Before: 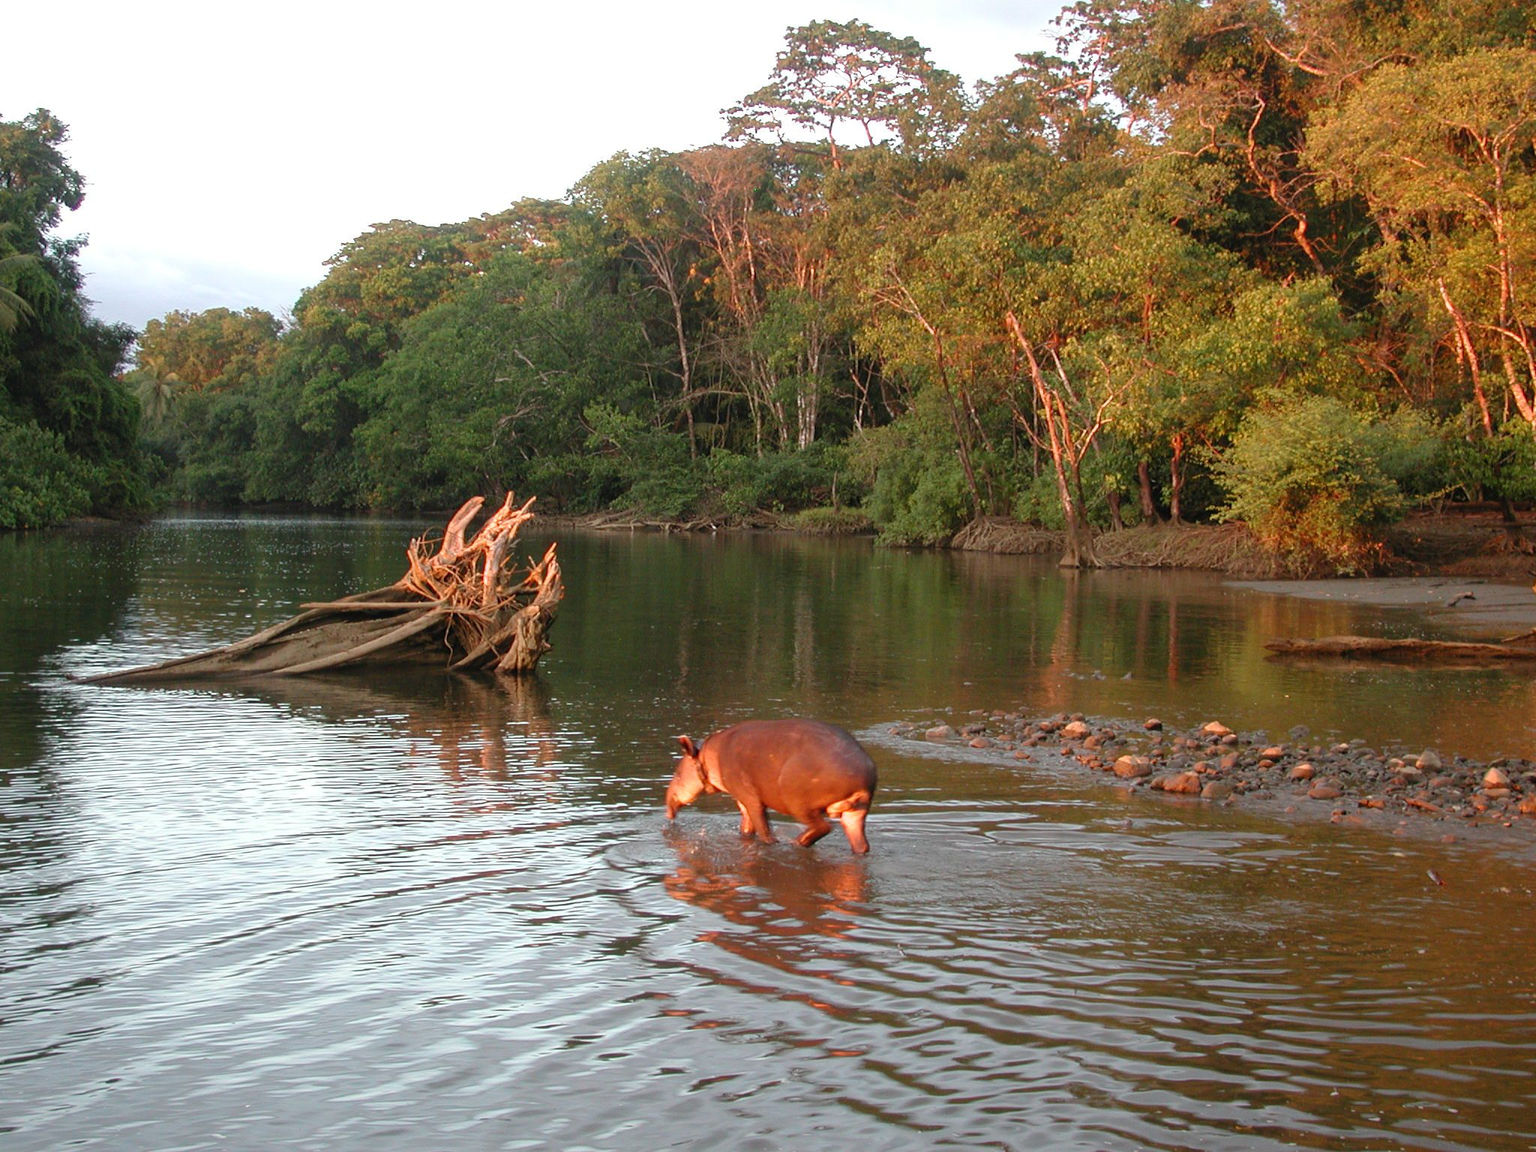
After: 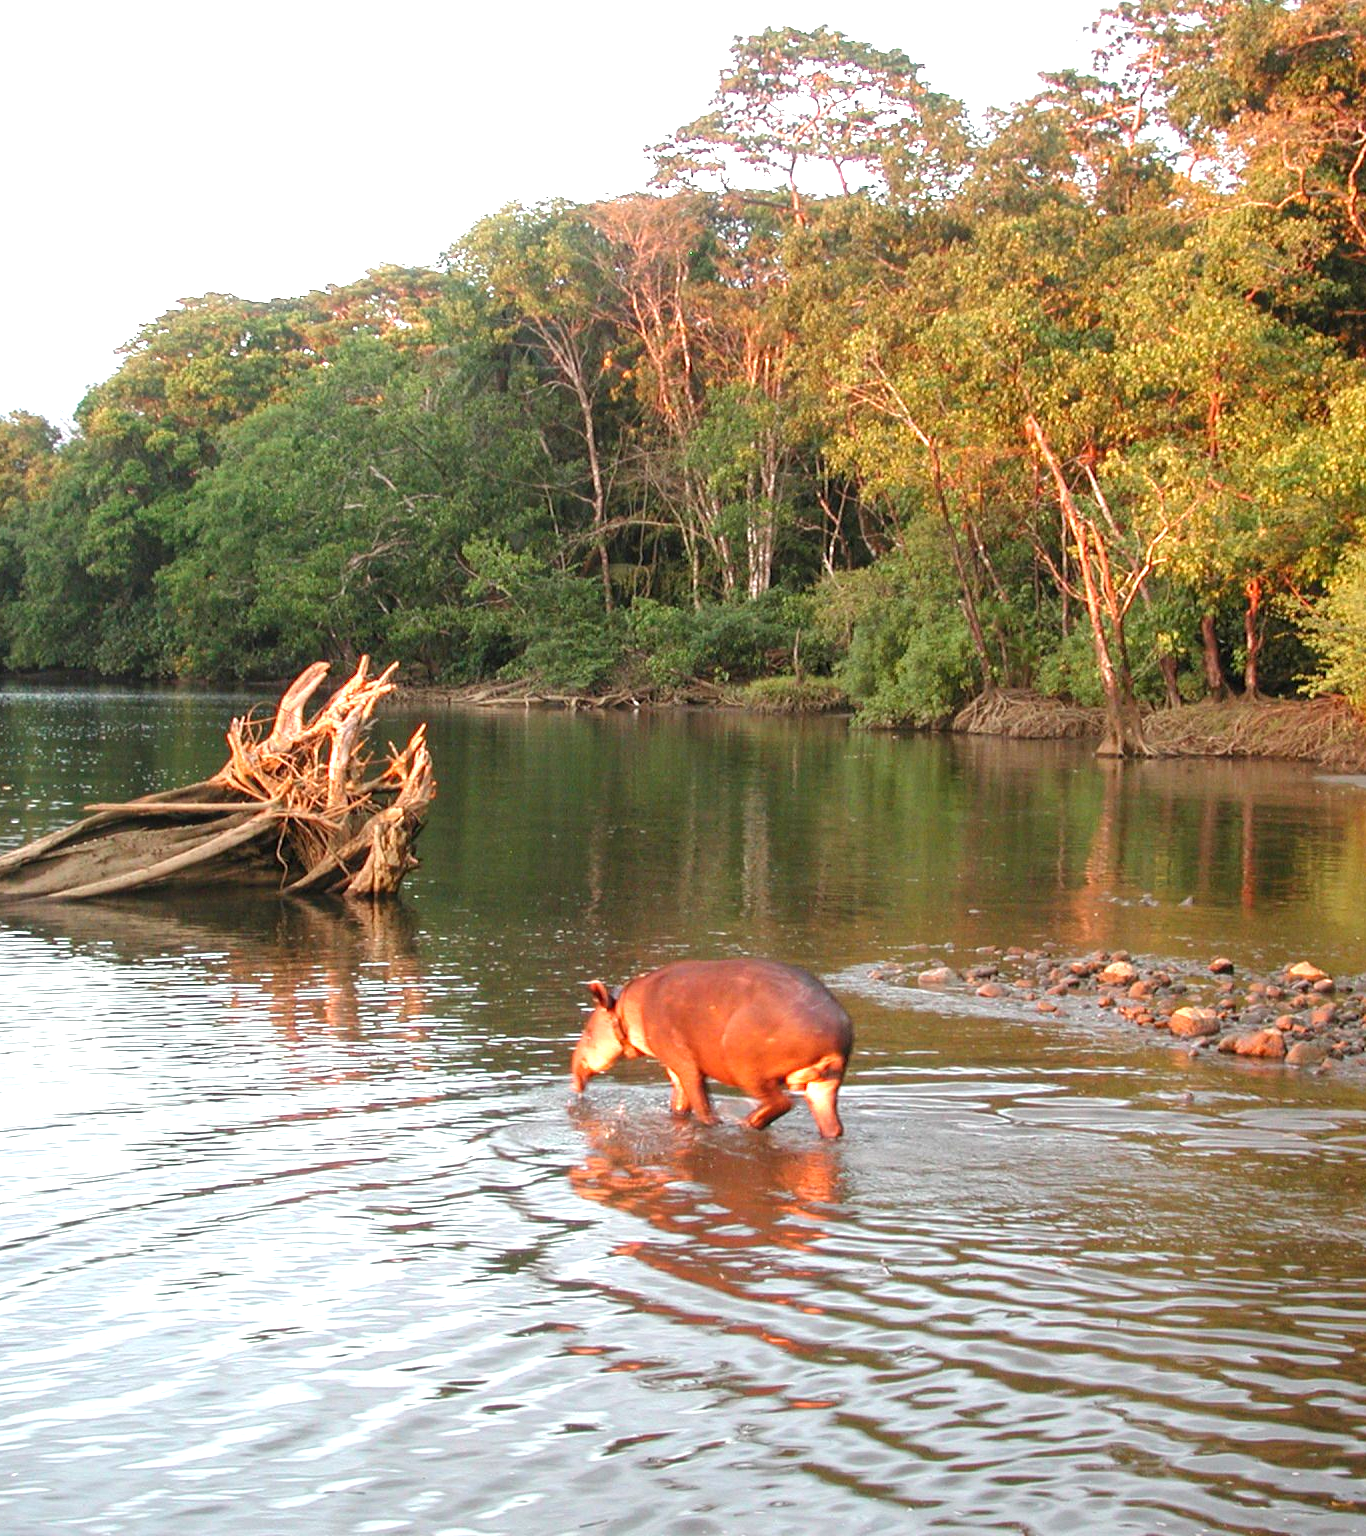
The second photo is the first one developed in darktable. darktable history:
crop and rotate: left 15.446%, right 17.836%
exposure: black level correction 0, exposure 0.9 EV, compensate highlight preservation false
local contrast: highlights 100%, shadows 100%, detail 120%, midtone range 0.2
